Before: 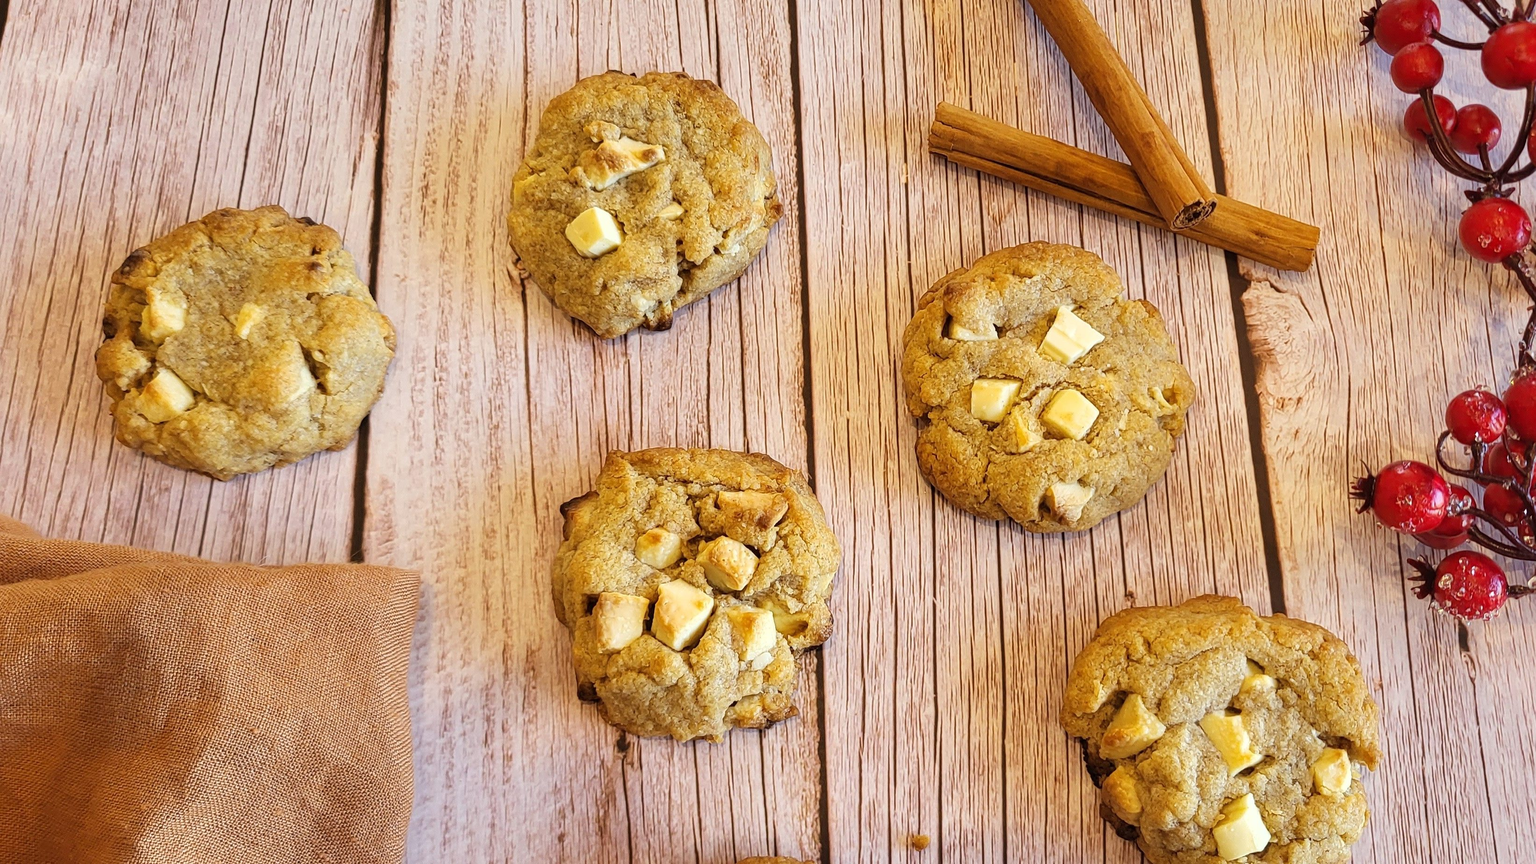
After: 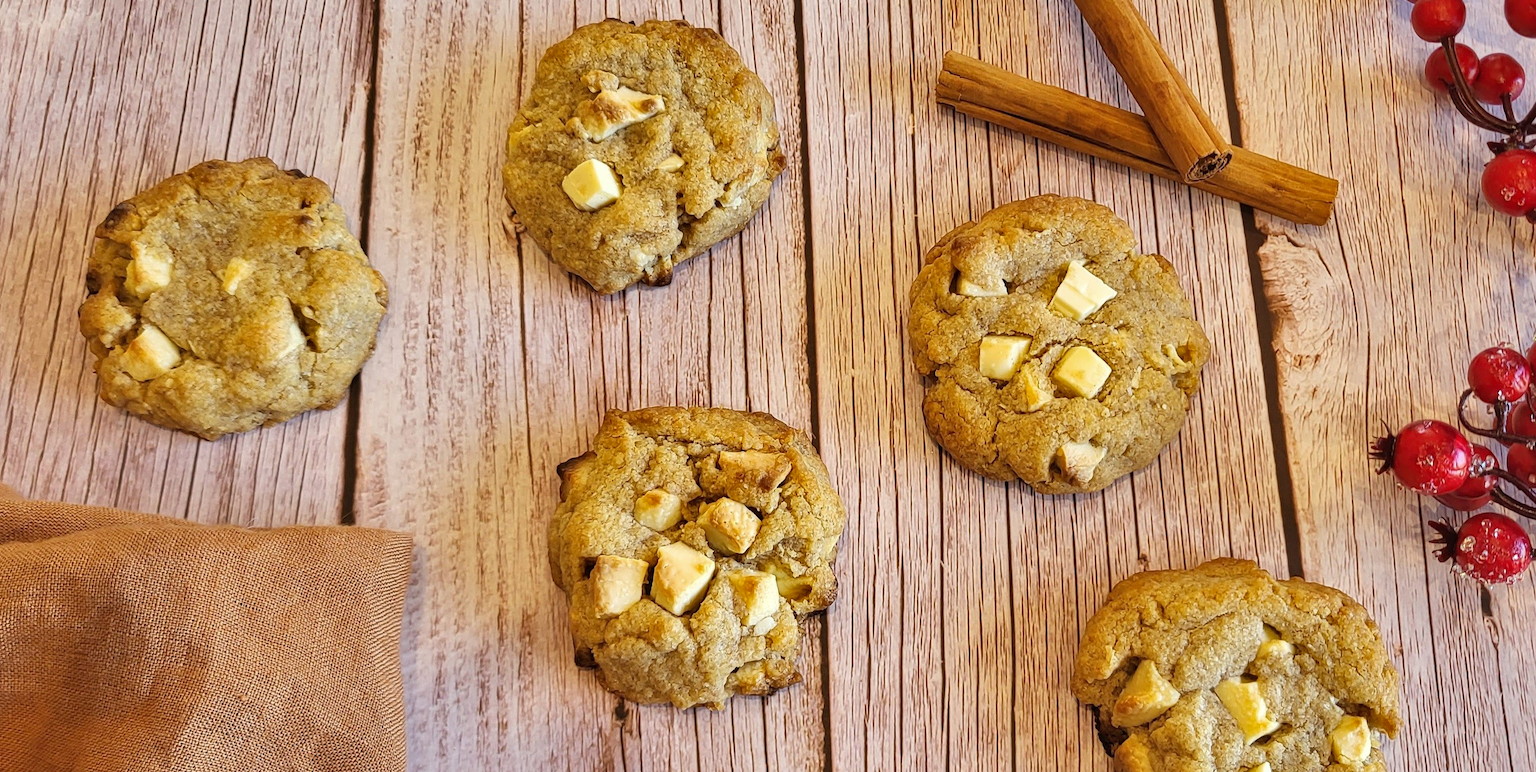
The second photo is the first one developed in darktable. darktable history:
crop: left 1.259%, top 6.16%, right 1.529%, bottom 6.972%
shadows and highlights: low approximation 0.01, soften with gaussian
